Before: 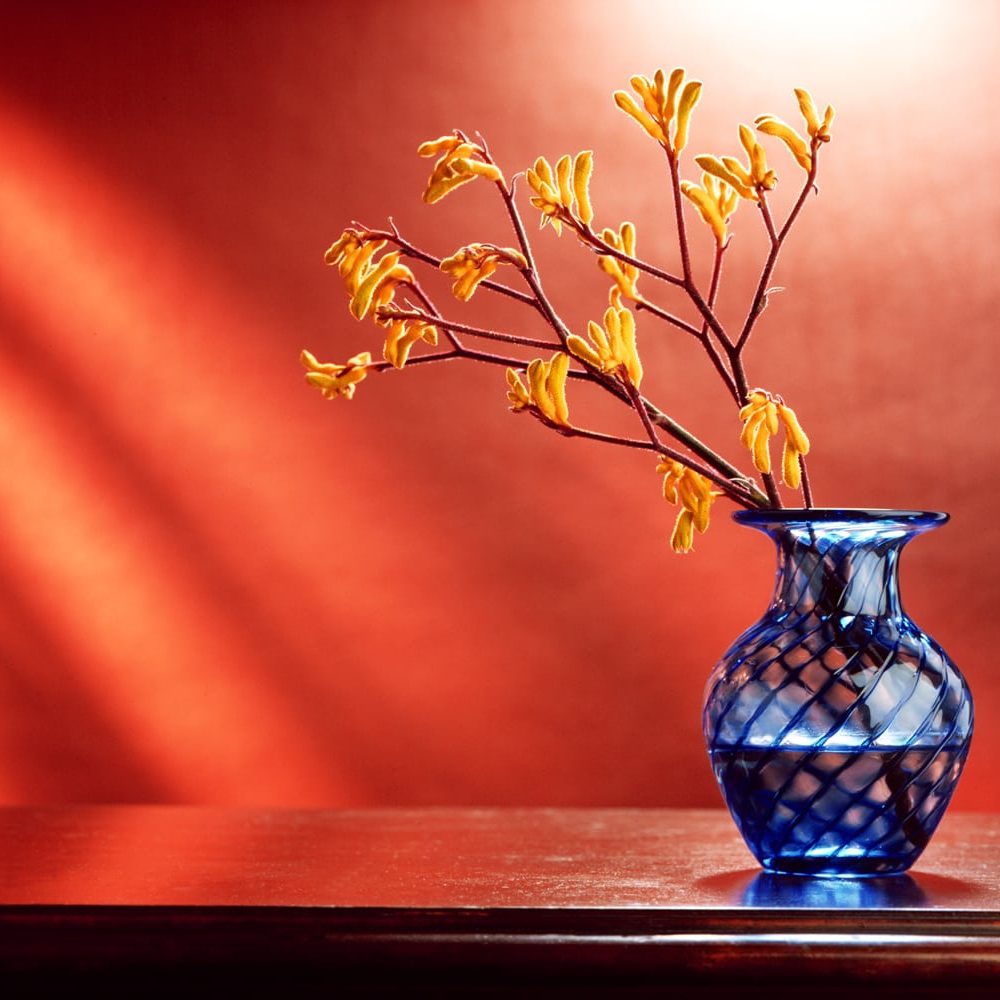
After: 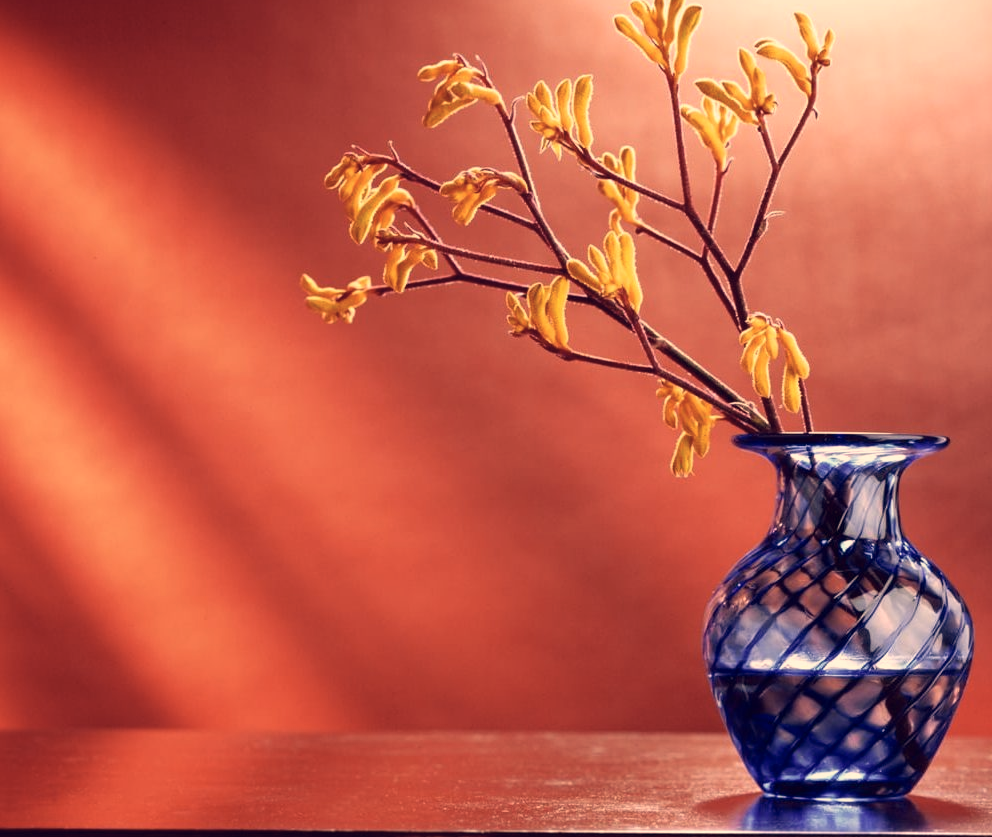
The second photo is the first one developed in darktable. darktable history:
color correction: highlights a* 19.59, highlights b* 27.49, shadows a* 3.46, shadows b* -17.28, saturation 0.73
crop: top 7.625%, bottom 8.027%
